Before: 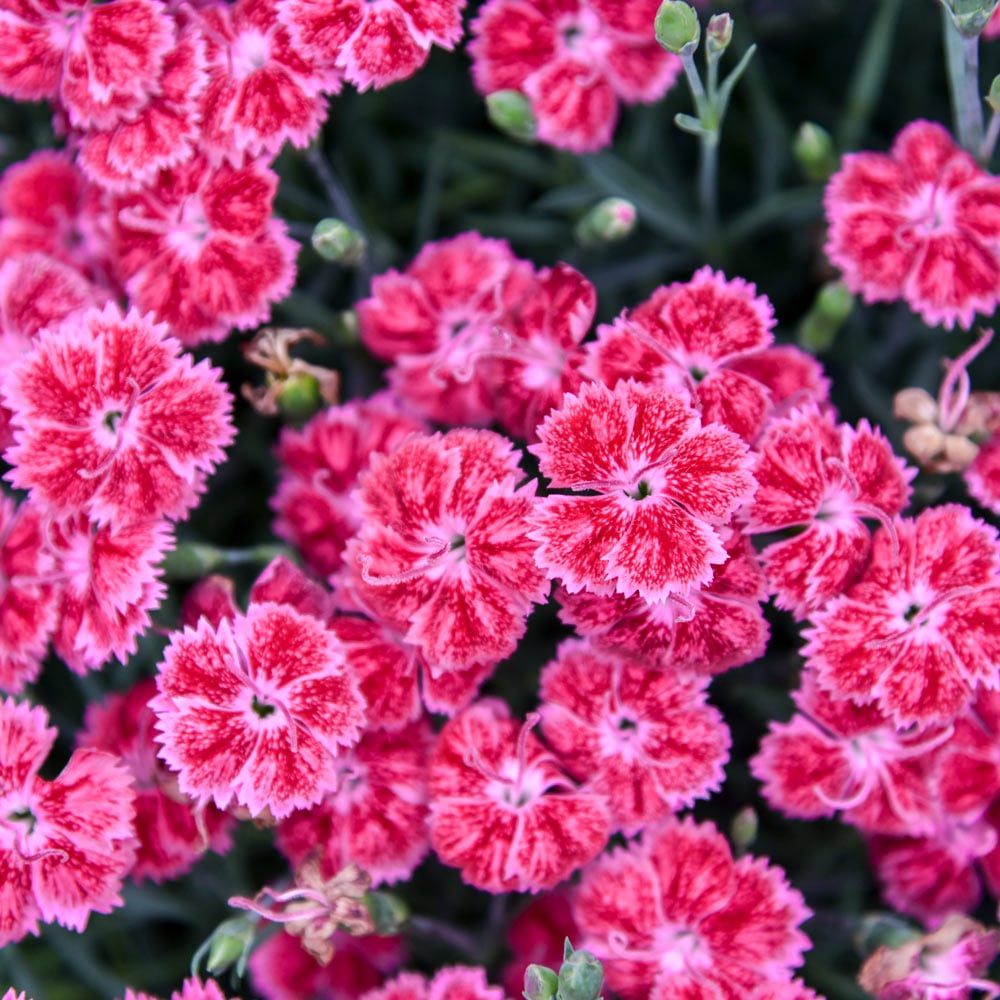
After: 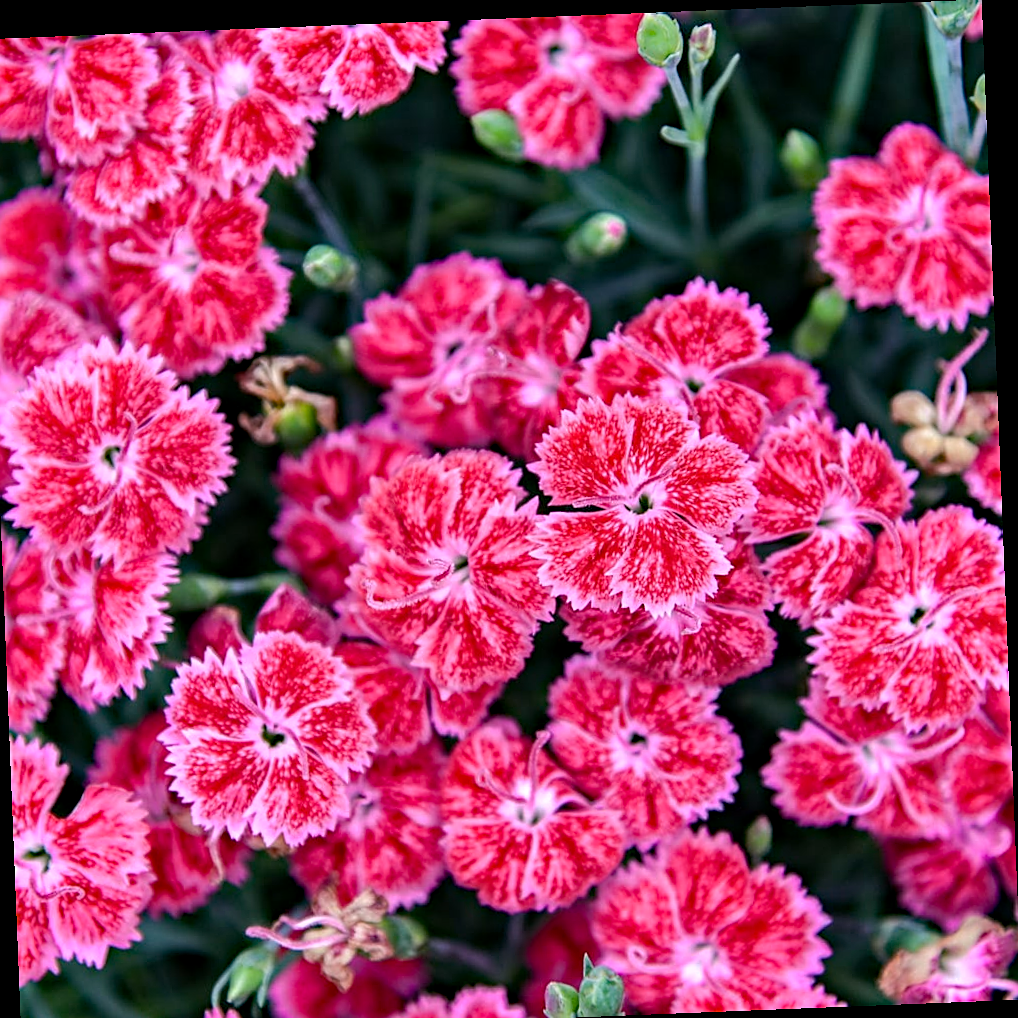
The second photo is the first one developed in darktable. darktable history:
shadows and highlights: radius 171.16, shadows 27, white point adjustment 3.13, highlights -67.95, soften with gaussian
haze removal: strength 0.42, compatibility mode true, adaptive false
rotate and perspective: rotation -2.29°, automatic cropping off
crop: left 1.743%, right 0.268%, bottom 2.011%
sharpen: on, module defaults
